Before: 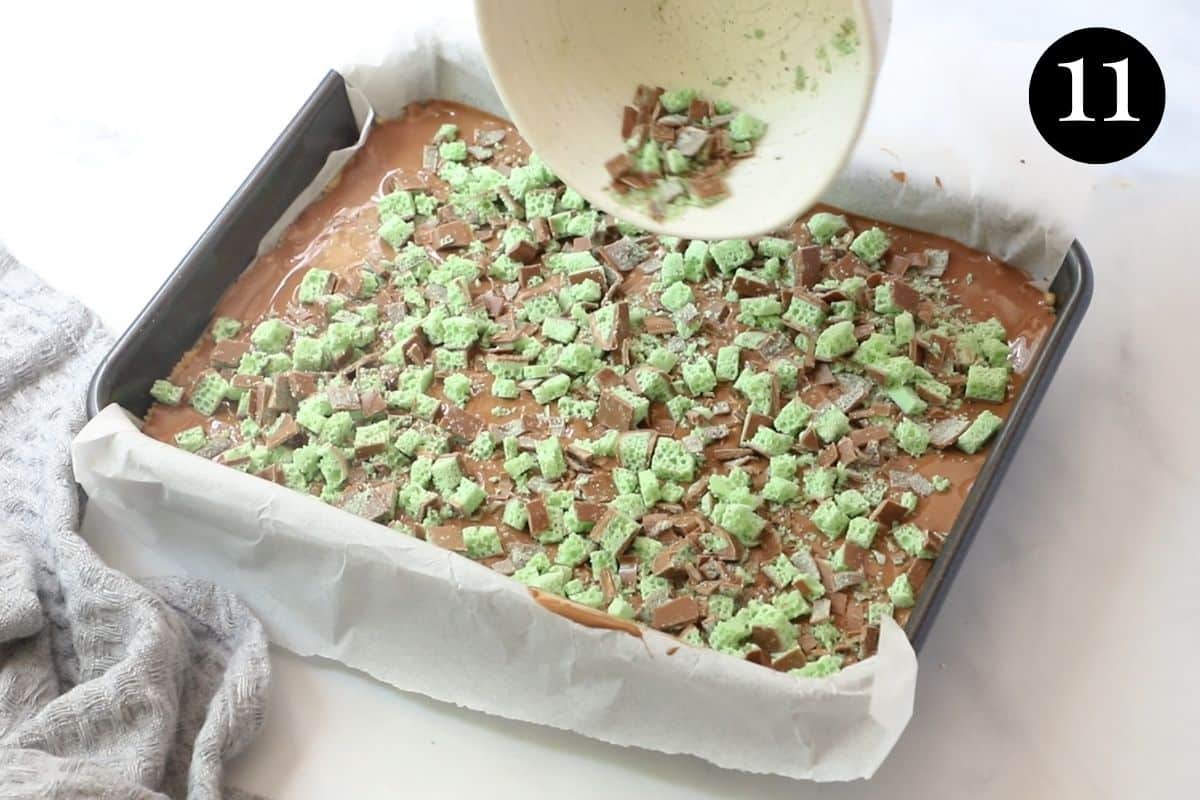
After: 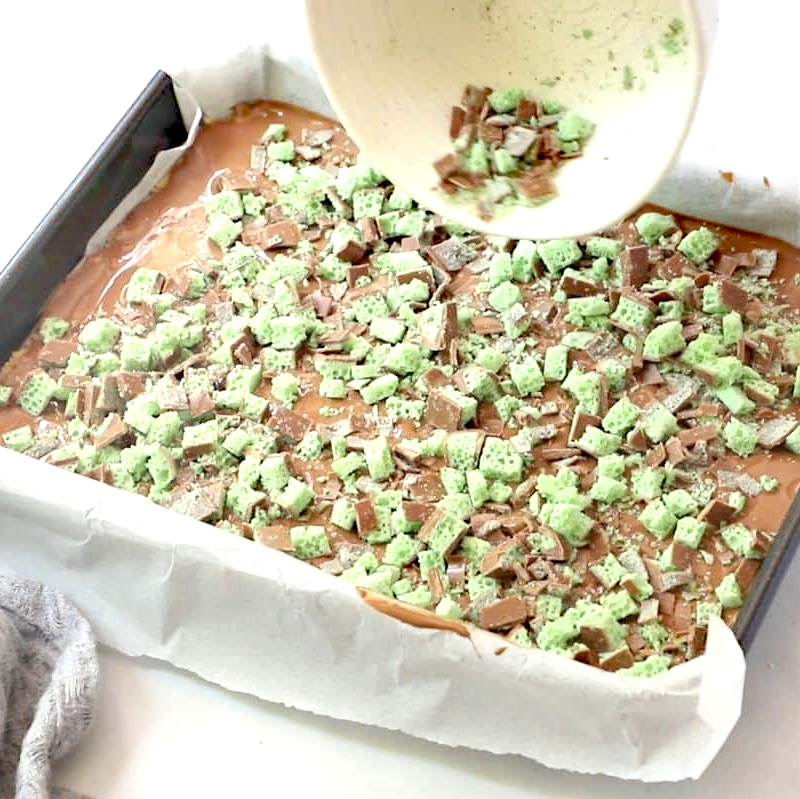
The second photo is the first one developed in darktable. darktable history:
base curve: fusion 1
crop and rotate: left 14.349%, right 18.944%
